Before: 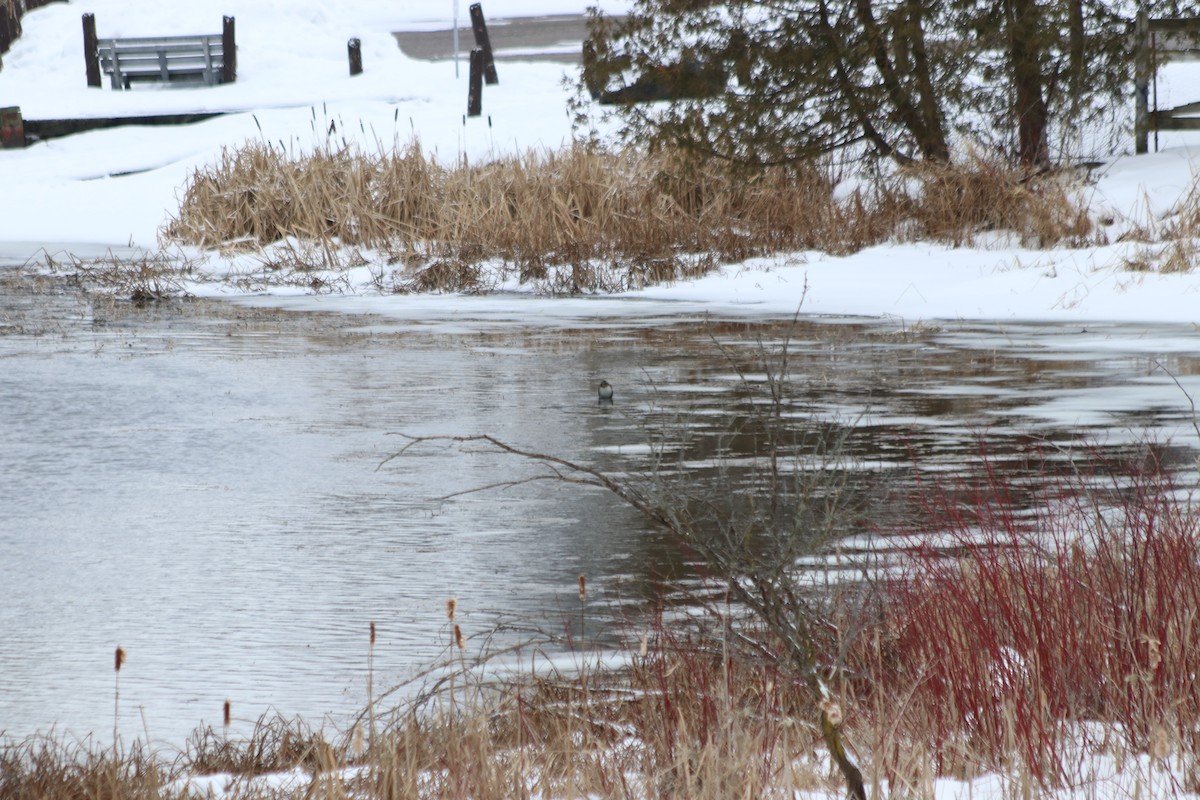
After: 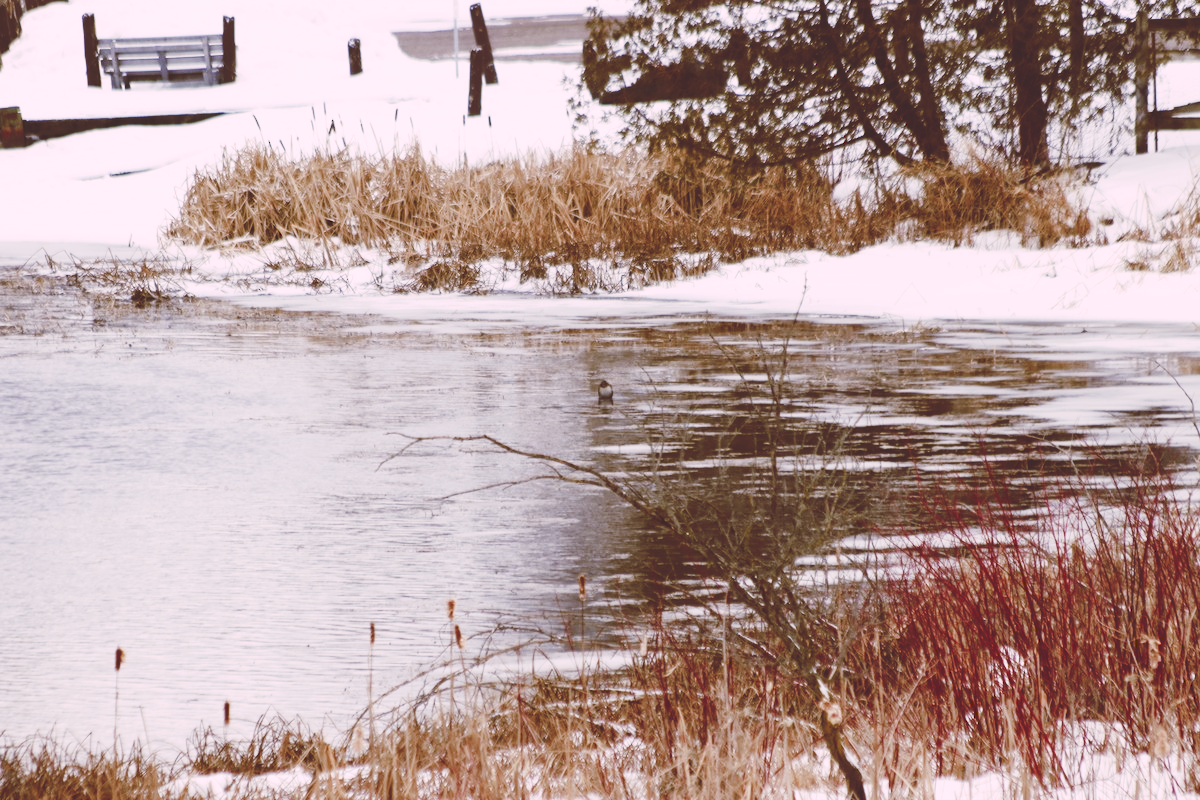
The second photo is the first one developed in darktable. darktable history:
tone curve: curves: ch0 [(0, 0) (0.003, 0.172) (0.011, 0.177) (0.025, 0.177) (0.044, 0.177) (0.069, 0.178) (0.1, 0.181) (0.136, 0.19) (0.177, 0.208) (0.224, 0.226) (0.277, 0.274) (0.335, 0.338) (0.399, 0.43) (0.468, 0.535) (0.543, 0.635) (0.623, 0.726) (0.709, 0.815) (0.801, 0.882) (0.898, 0.936) (1, 1)], preserve colors none
color look up table: target L [95.25, 93.54, 91.29, 87.08, 82.89, 70.06, 62.98, 52.42, 43.29, 41.74, 29.9, 24.12, 6.26, 200.89, 89.12, 81.1, 69.16, 53.54, 56.43, 48.49, 49.98, 47.85, 41.33, 40.48, 41.36, 30.39, 23.59, 12.49, 82.11, 79.53, 81.24, 60.48, 51.78, 52.7, 54.85, 59.11, 50.87, 48.03, 37.76, 29.91, 28.14, 31.27, 7.945, 5.832, 91.48, 73.69, 65.14, 49.02, 39.59], target a [16.54, -2.724, -8.137, -31.81, -55.68, -24.84, -38.67, -13.44, -25.93, -19.66, -6.082, -5.585, 36.13, 0, 12.58, 5.059, 30.23, 55.71, 28.04, 62.97, 9.768, 22.44, 34.8, 52.83, 41.66, 13.03, 47.59, 50.17, 18.62, 12.77, 32.62, 49.67, 71.49, 5.03, 6.171, 57.98, 25.33, 26.91, 52.04, 15.94, 9.721, 53.27, 41.53, 35.71, -13.08, -15.27, -24.21, -4.363, -3.342], target b [4.075, 35.11, 57.96, 5.607, 34.12, 27.31, 53.43, 47.32, 51.29, 10.59, 50.97, 40.64, 10.26, -0.001, 19.03, 70.8, 34.66, 23.58, 54.75, 82.82, 22.24, 44.82, 6.176, 35.92, 70.53, 29.42, 39.85, 20.99, -19.82, -2.753, -18.5, 1.207, -24.1, -53.36, 1.303, -55.08, -20.68, -72, -6.712, -42.62, -15.9, -58.03, 12.97, 9.457, -8.56, -26.32, -10.59, -22.64, -0.734], num patches 49
